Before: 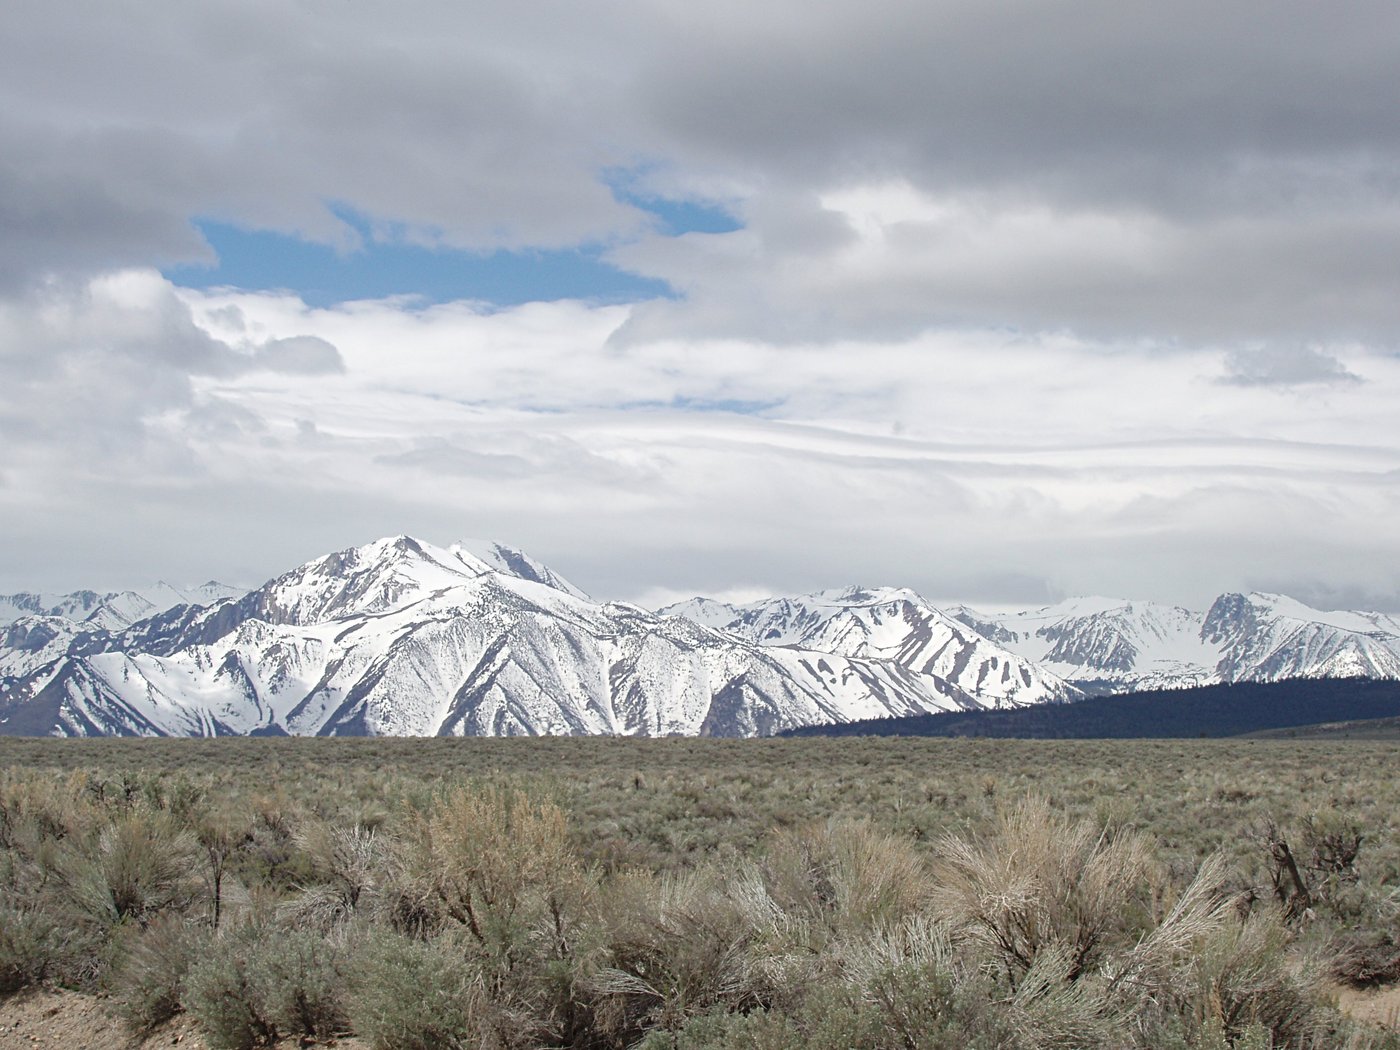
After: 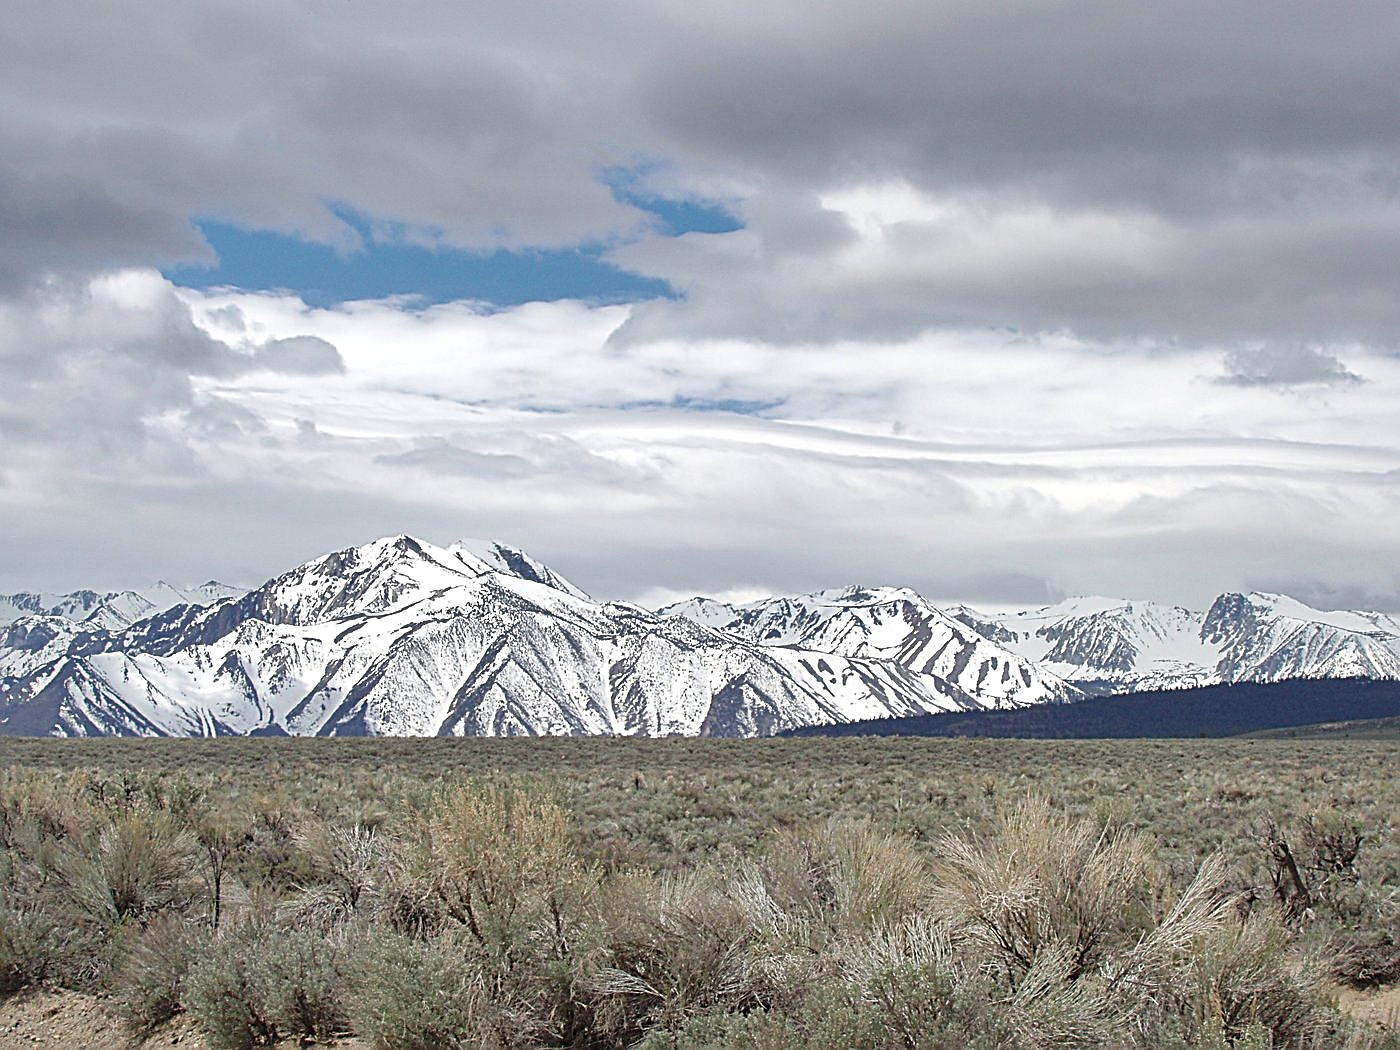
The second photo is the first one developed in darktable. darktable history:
exposure: exposure 0.2 EV, compensate highlight preservation false
shadows and highlights: soften with gaussian
sharpen: amount 0.901
